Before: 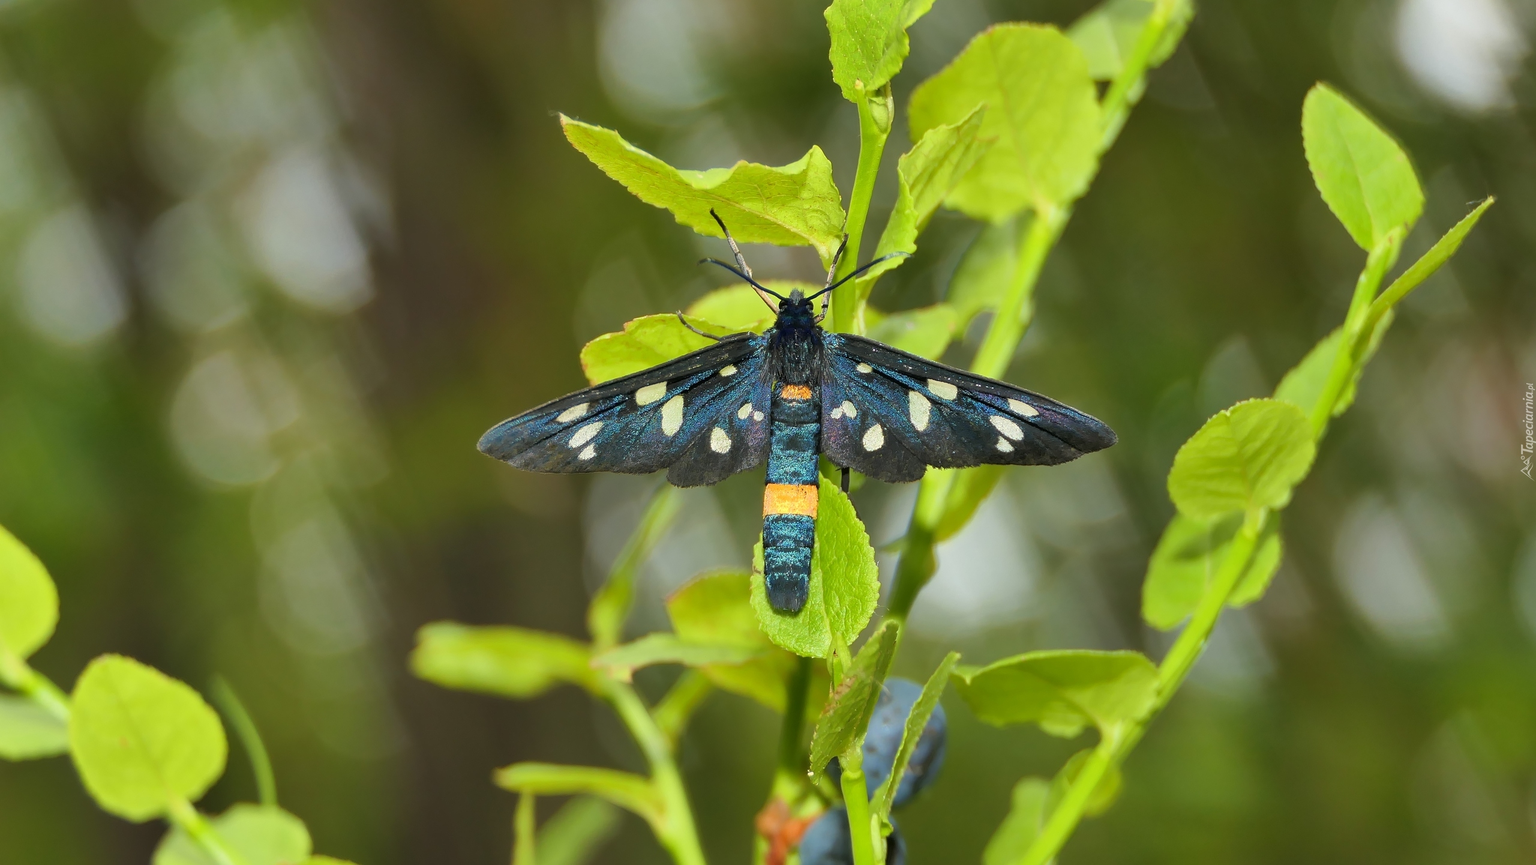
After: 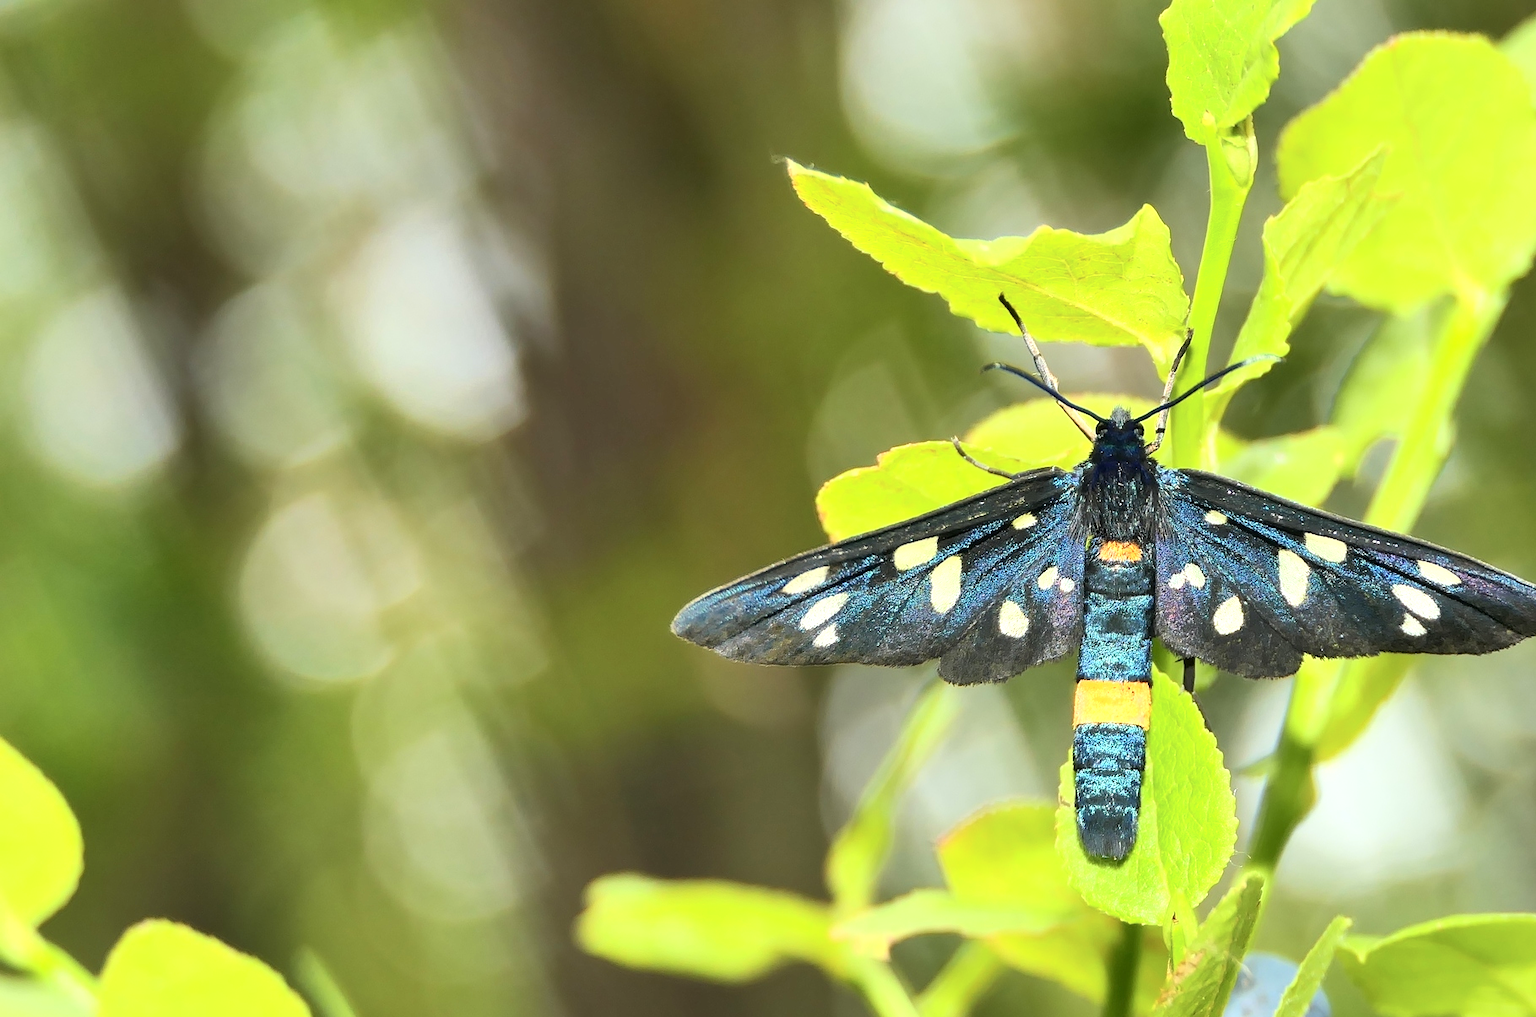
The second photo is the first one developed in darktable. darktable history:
crop: right 28.869%, bottom 16.277%
exposure: black level correction 0, exposure 0.7 EV, compensate highlight preservation false
contrast brightness saturation: contrast 0.236, brightness 0.085
